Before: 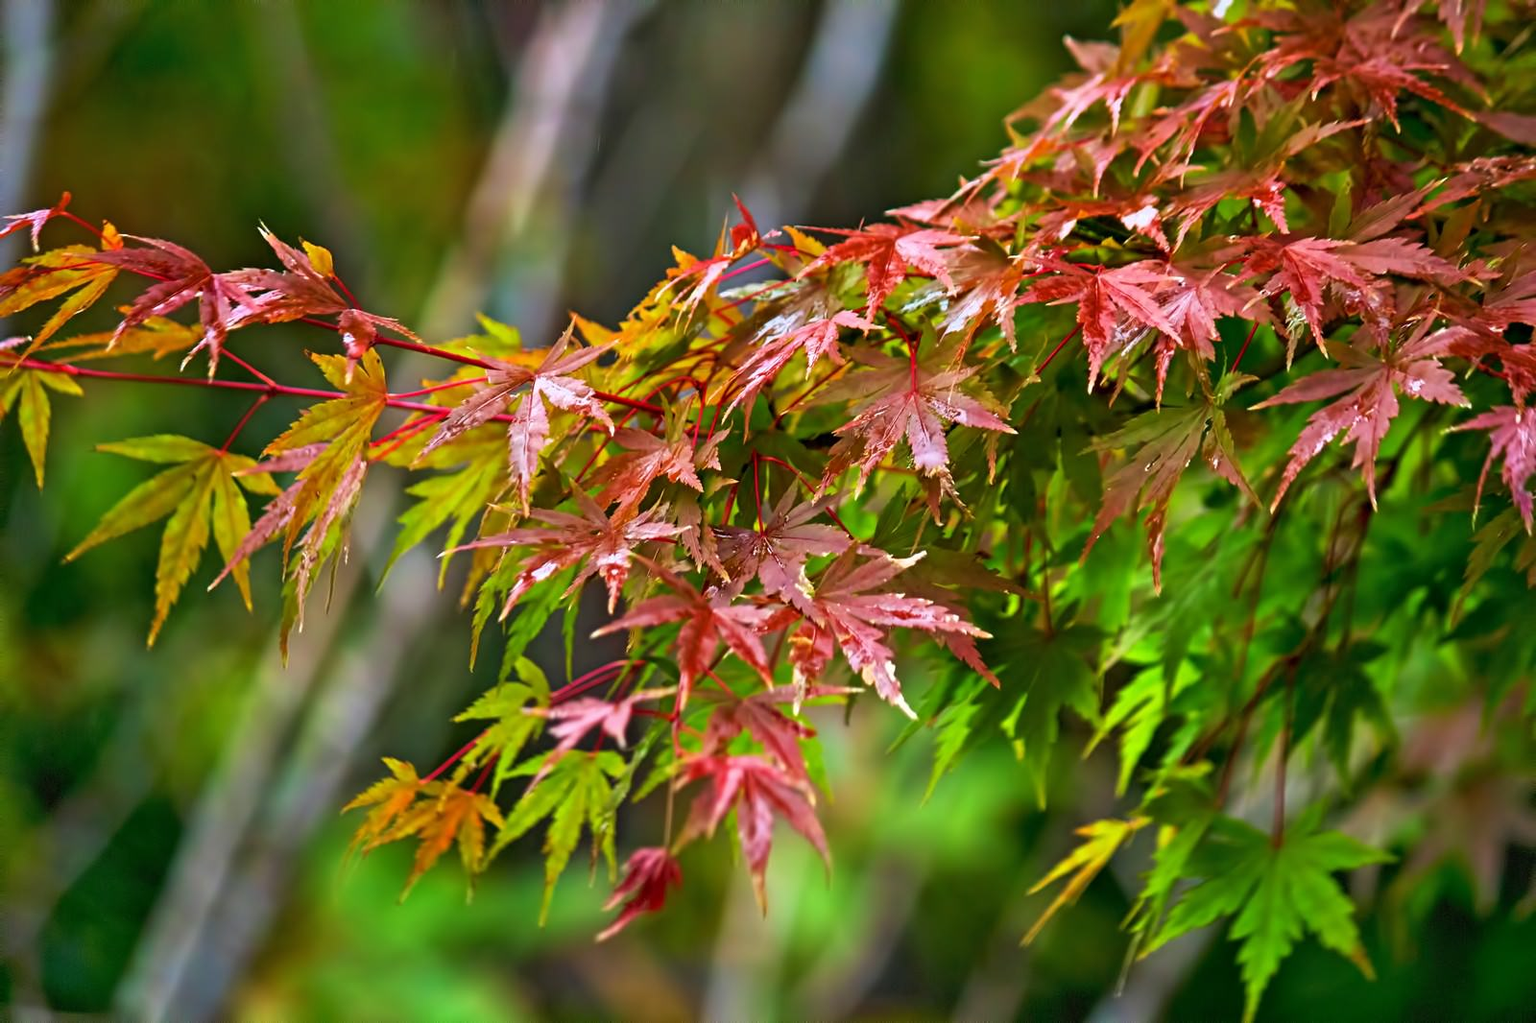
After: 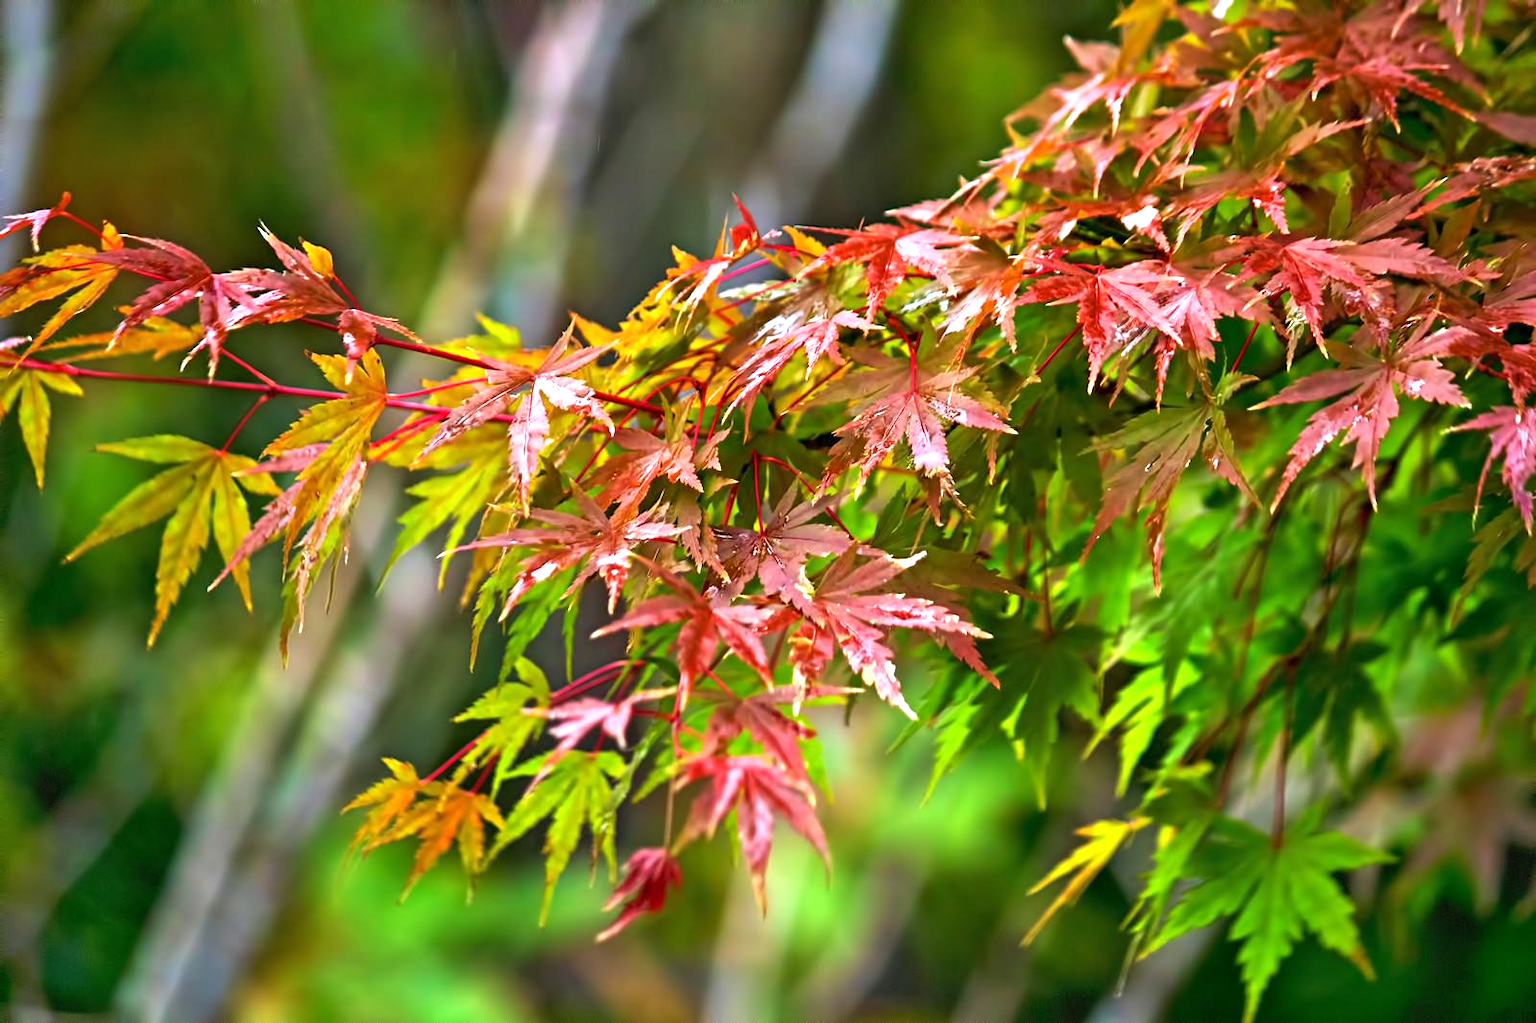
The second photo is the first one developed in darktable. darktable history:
tone equalizer: -8 EV -0.731 EV, -7 EV -0.708 EV, -6 EV -0.59 EV, -5 EV -0.378 EV, -3 EV 0.365 EV, -2 EV 0.6 EV, -1 EV 0.678 EV, +0 EV 0.774 EV, smoothing diameter 24.95%, edges refinement/feathering 12.6, preserve details guided filter
